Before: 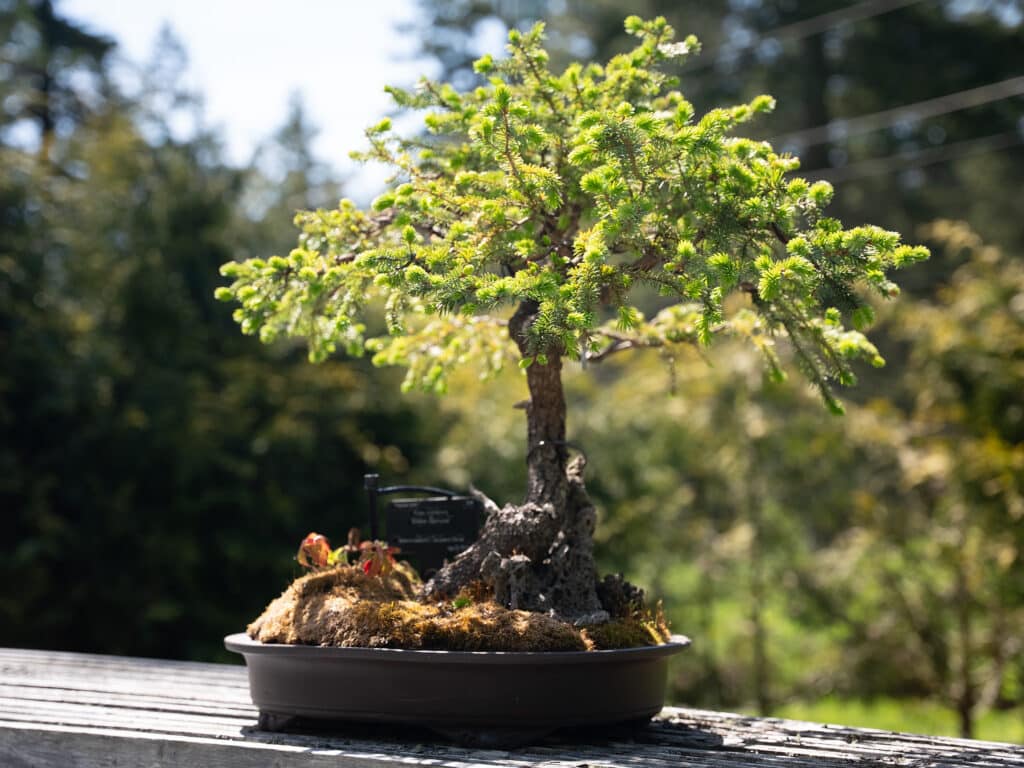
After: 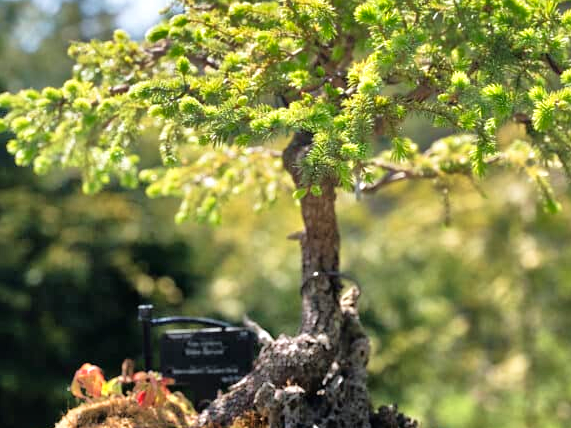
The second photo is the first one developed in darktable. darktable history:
tone equalizer: -7 EV 0.15 EV, -6 EV 0.6 EV, -5 EV 1.15 EV, -4 EV 1.33 EV, -3 EV 1.15 EV, -2 EV 0.6 EV, -1 EV 0.15 EV, mask exposure compensation -0.5 EV
white balance: red 0.982, blue 1.018
crop and rotate: left 22.13%, top 22.054%, right 22.026%, bottom 22.102%
velvia: on, module defaults
local contrast: mode bilateral grid, contrast 20, coarseness 50, detail 120%, midtone range 0.2
shadows and highlights: radius 108.52, shadows 44.07, highlights -67.8, low approximation 0.01, soften with gaussian
